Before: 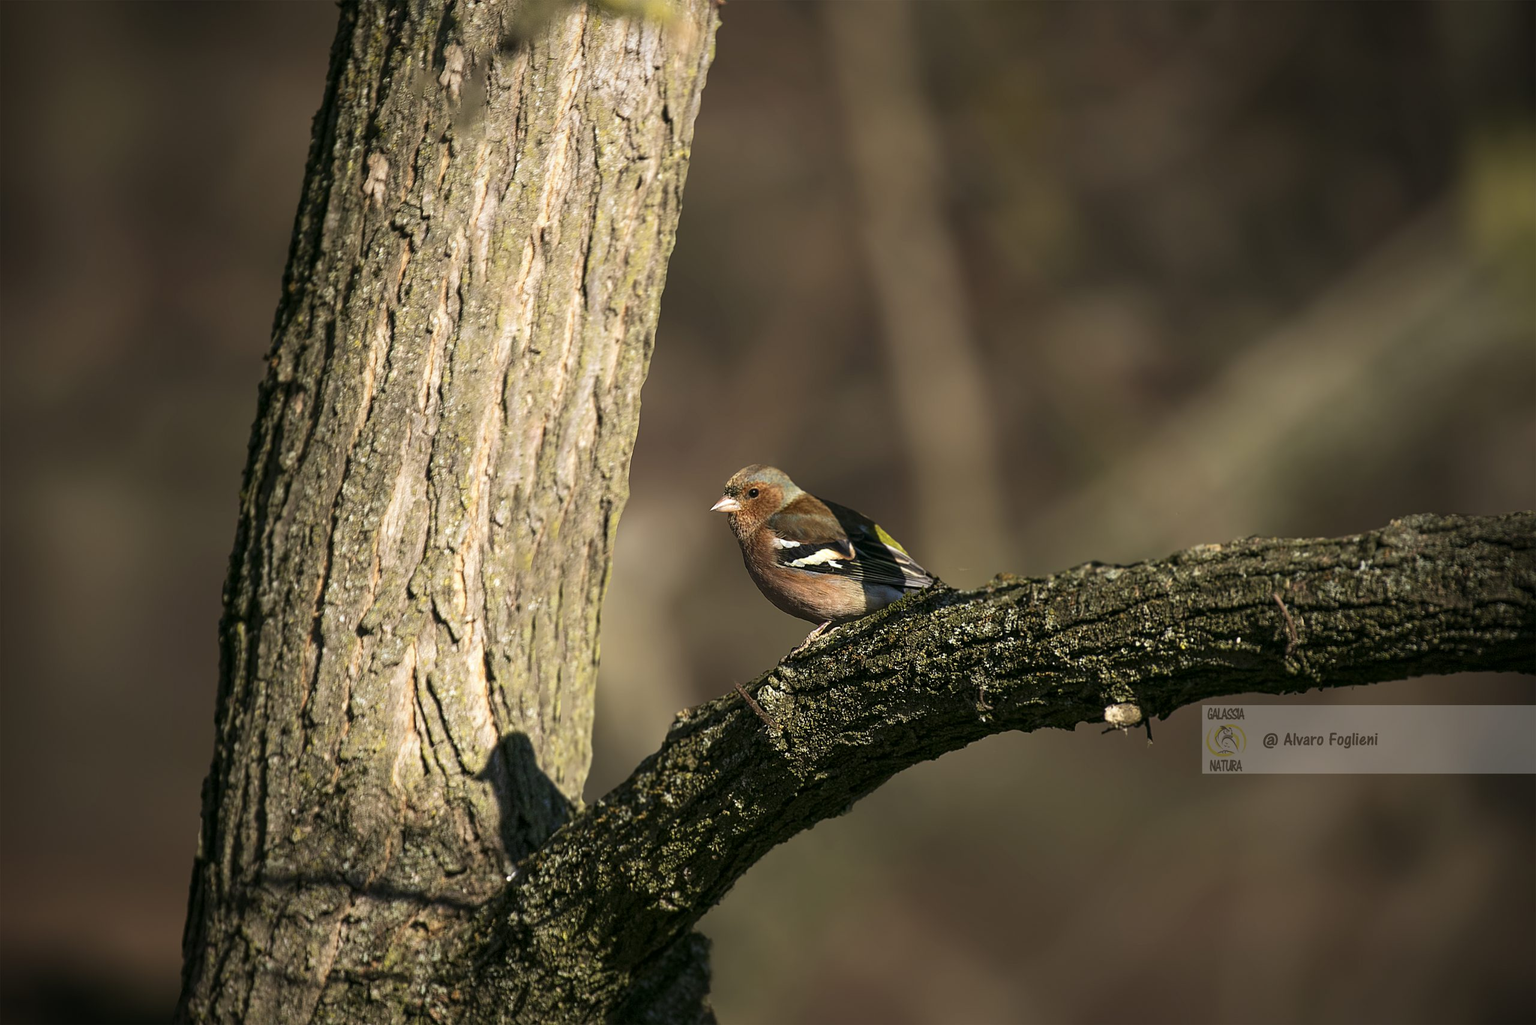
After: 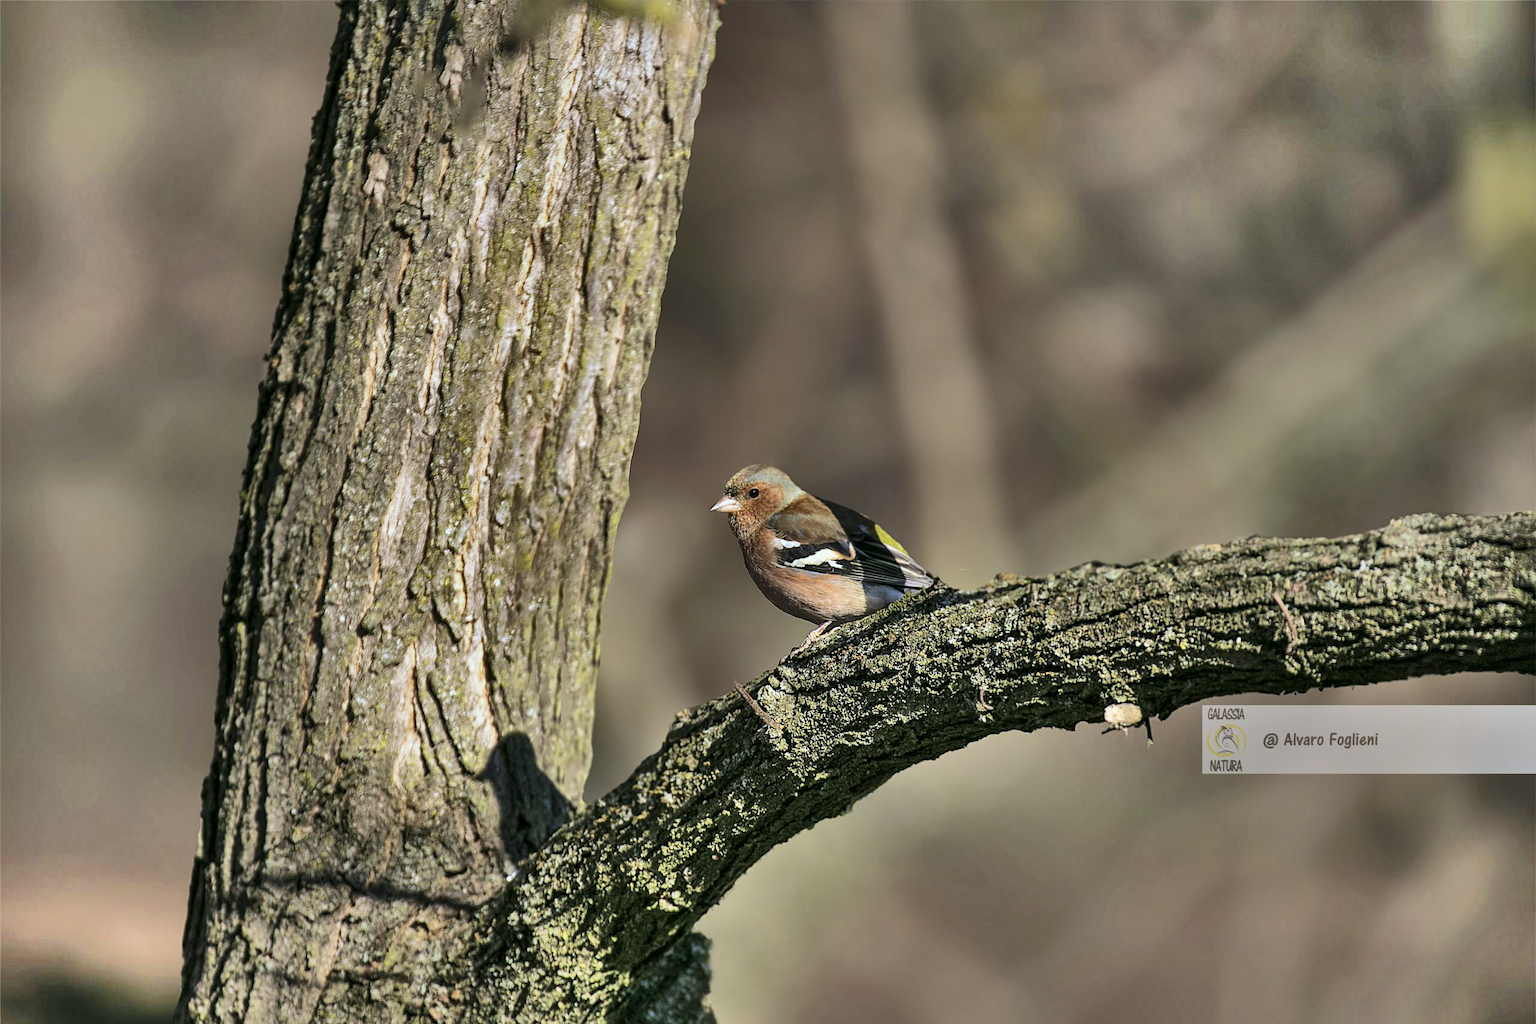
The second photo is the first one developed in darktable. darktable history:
white balance: red 0.954, blue 1.079
local contrast: mode bilateral grid, contrast 20, coarseness 50, detail 120%, midtone range 0.2
shadows and highlights: radius 123.98, shadows 100, white point adjustment -3, highlights -100, highlights color adjustment 89.84%, soften with gaussian
